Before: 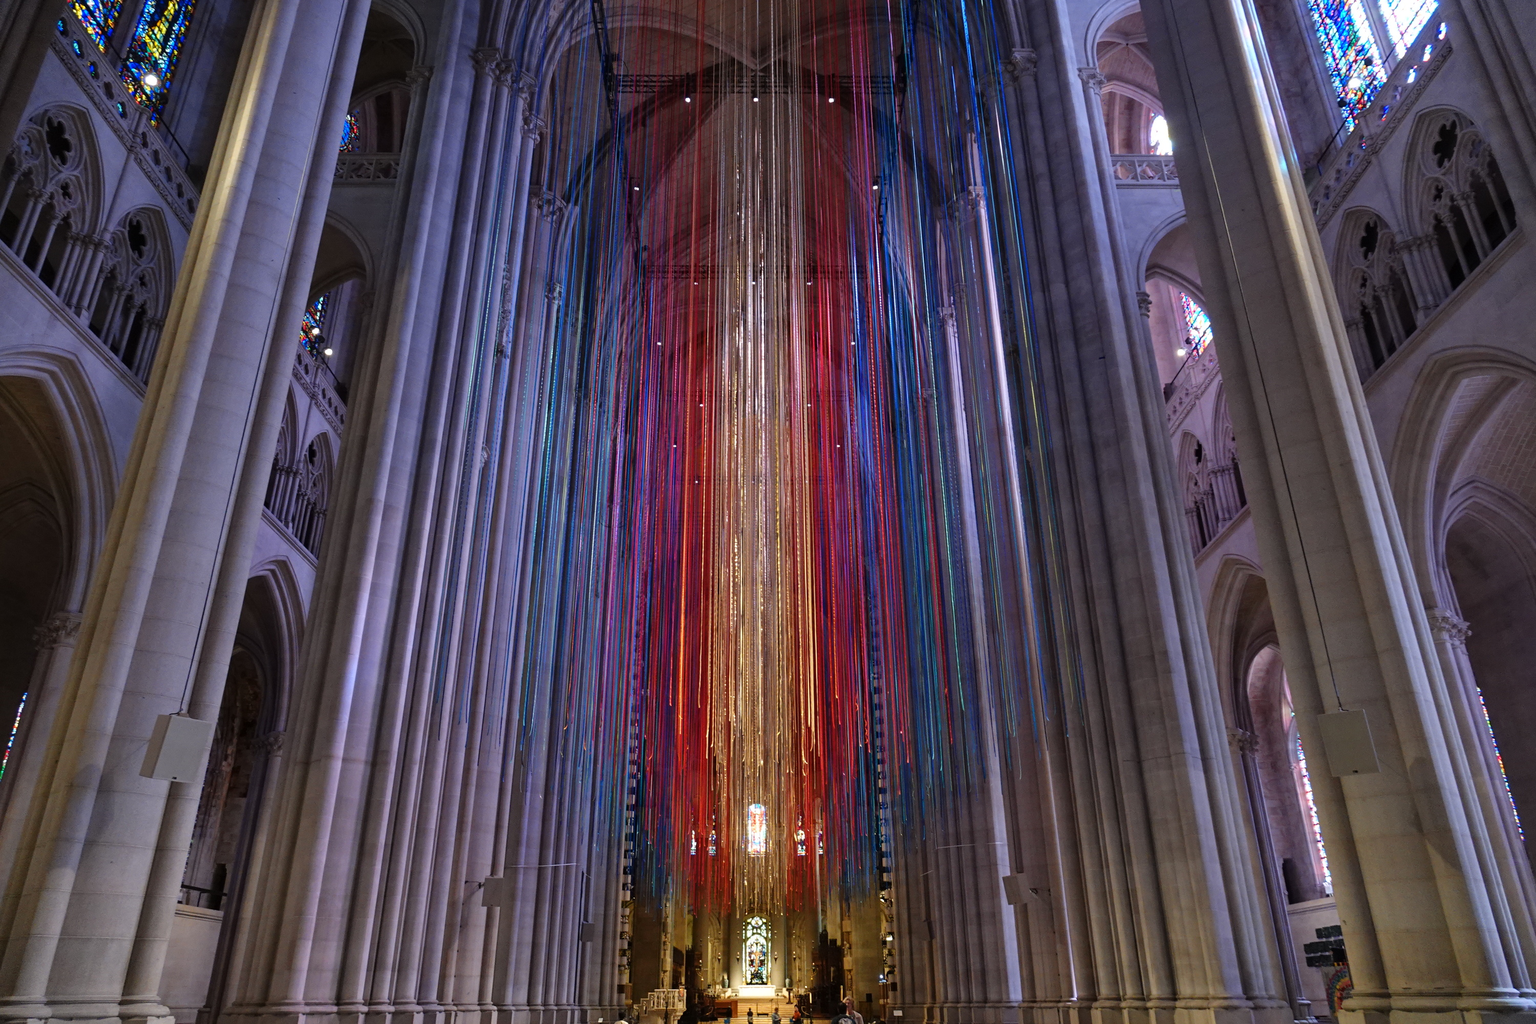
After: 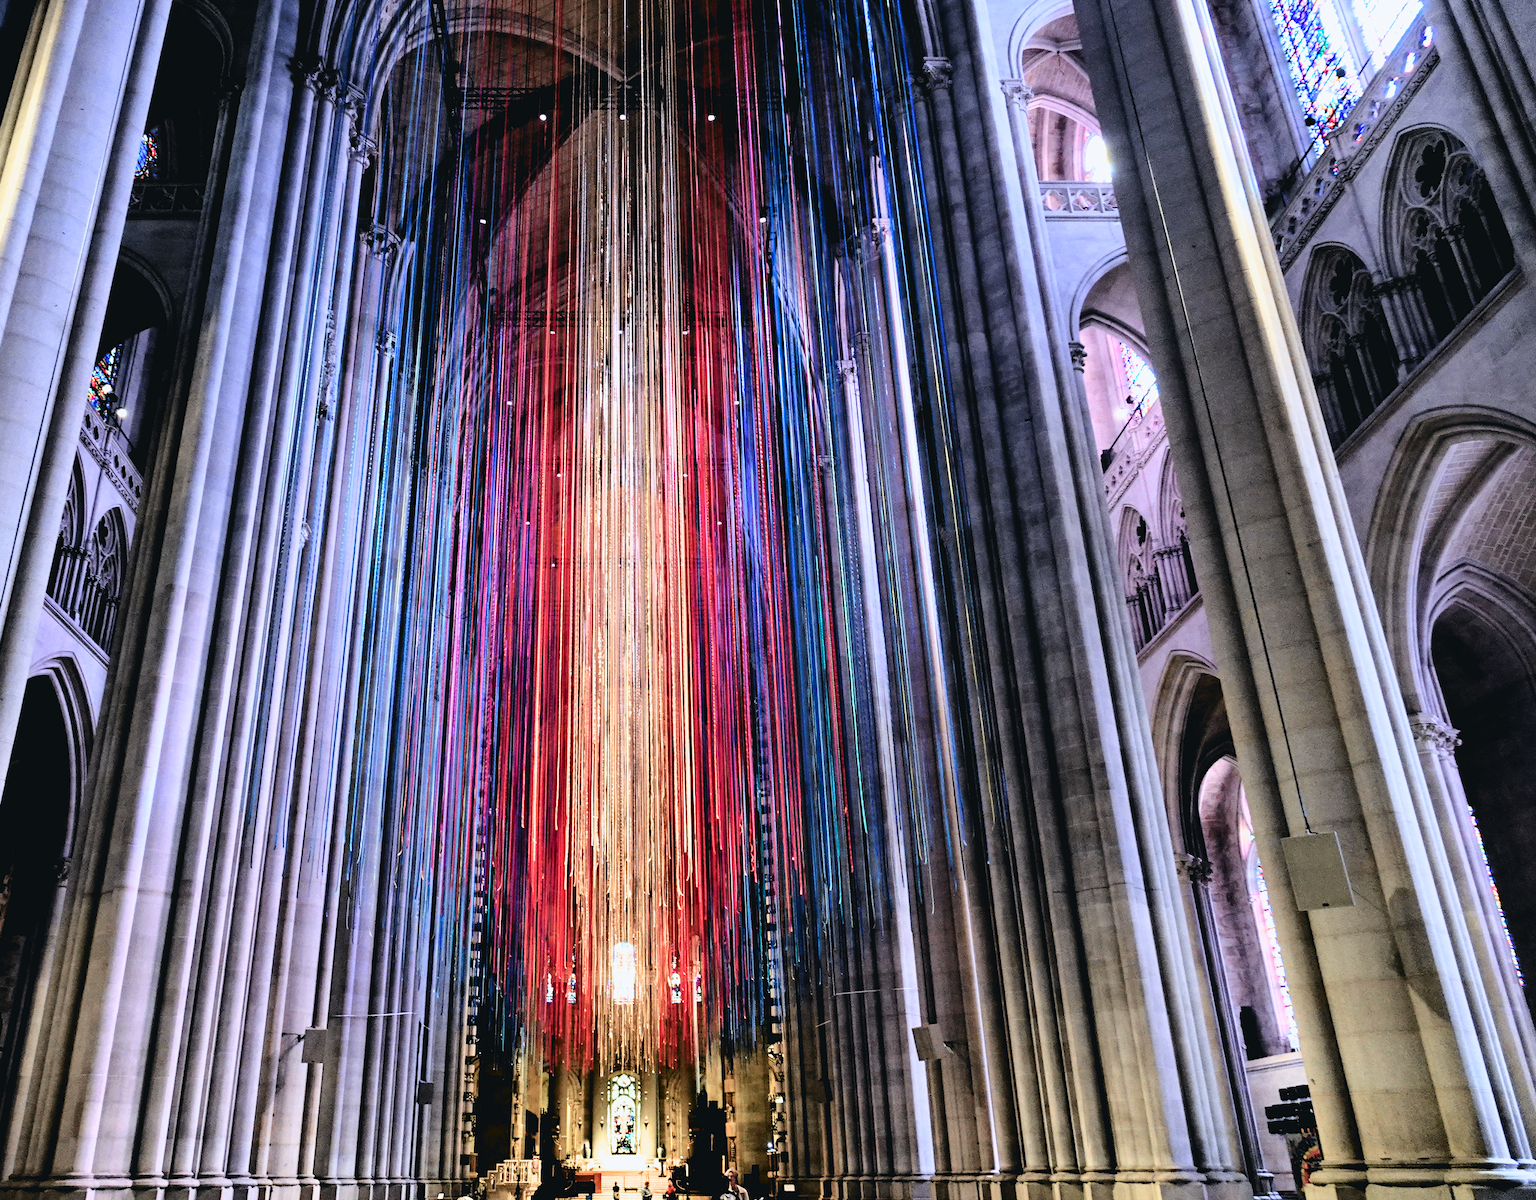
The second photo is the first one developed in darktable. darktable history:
tone curve: curves: ch0 [(0, 0.039) (0.104, 0.103) (0.273, 0.267) (0.448, 0.487) (0.704, 0.761) (0.886, 0.922) (0.994, 0.971)]; ch1 [(0, 0) (0.335, 0.298) (0.446, 0.413) (0.485, 0.487) (0.515, 0.503) (0.566, 0.563) (0.641, 0.655) (1, 1)]; ch2 [(0, 0) (0.314, 0.301) (0.421, 0.411) (0.502, 0.494) (0.528, 0.54) (0.557, 0.559) (0.612, 0.605) (0.722, 0.686) (1, 1)], color space Lab, independent channels, preserve colors none
exposure: black level correction 0, exposure 1.105 EV, compensate highlight preservation false
crop and rotate: left 14.681%
filmic rgb: middle gray luminance 13.7%, black relative exposure -1.98 EV, white relative exposure 3.07 EV, threshold 6 EV, target black luminance 0%, hardness 1.8, latitude 59.03%, contrast 1.731, highlights saturation mix 5.57%, shadows ↔ highlights balance -37.5%, contrast in shadows safe, enable highlight reconstruction true
